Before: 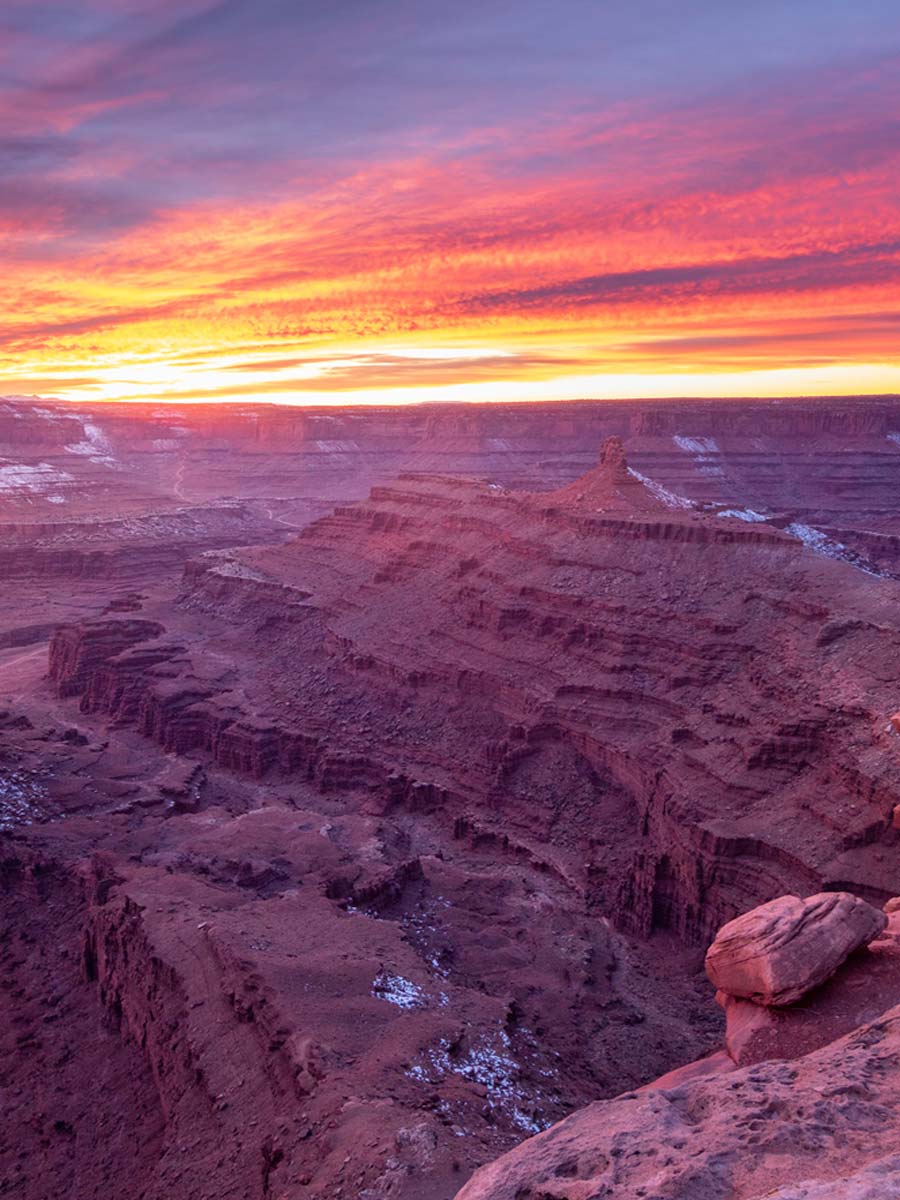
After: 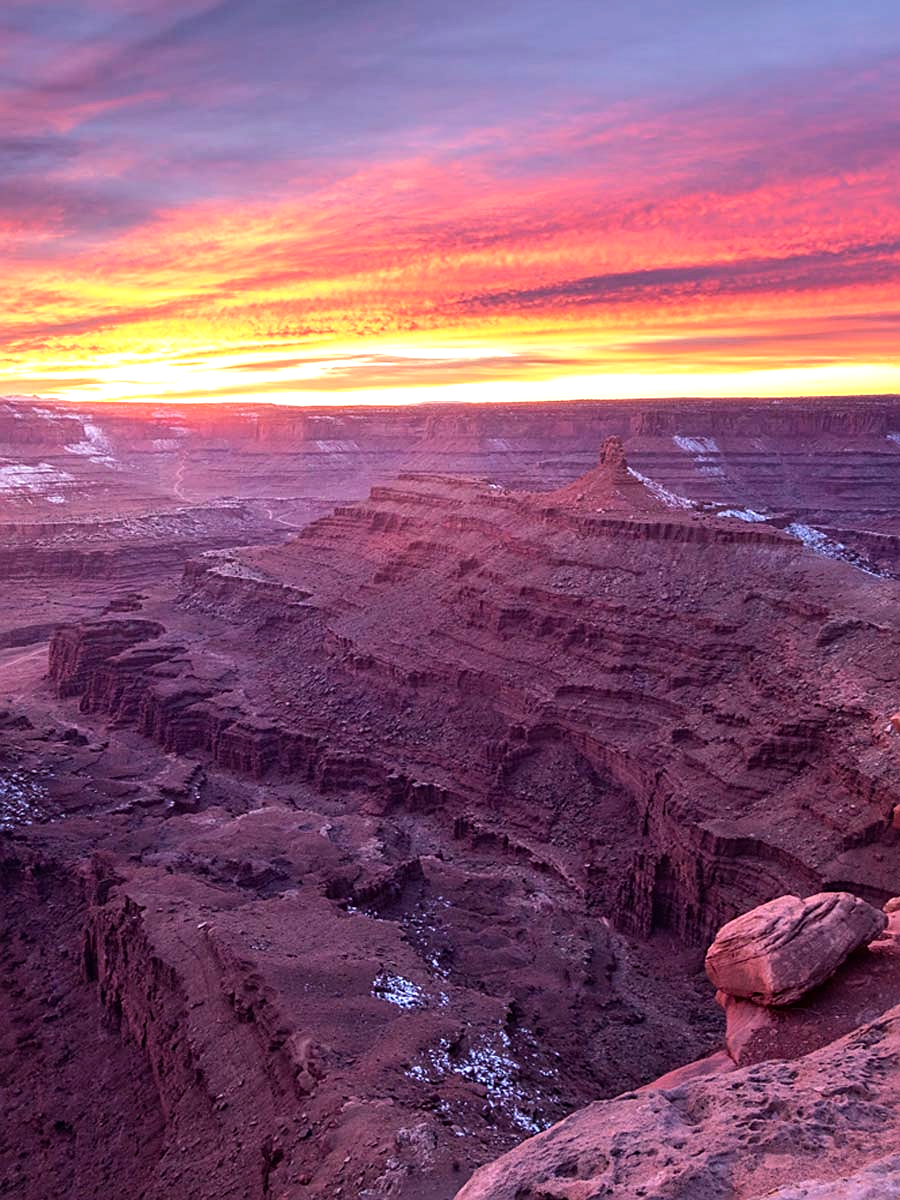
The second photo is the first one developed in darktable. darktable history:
tone equalizer: -8 EV -0.417 EV, -7 EV -0.389 EV, -6 EV -0.333 EV, -5 EV -0.222 EV, -3 EV 0.222 EV, -2 EV 0.333 EV, -1 EV 0.389 EV, +0 EV 0.417 EV, edges refinement/feathering 500, mask exposure compensation -1.57 EV, preserve details no
sharpen: on, module defaults
exposure: compensate highlight preservation false
